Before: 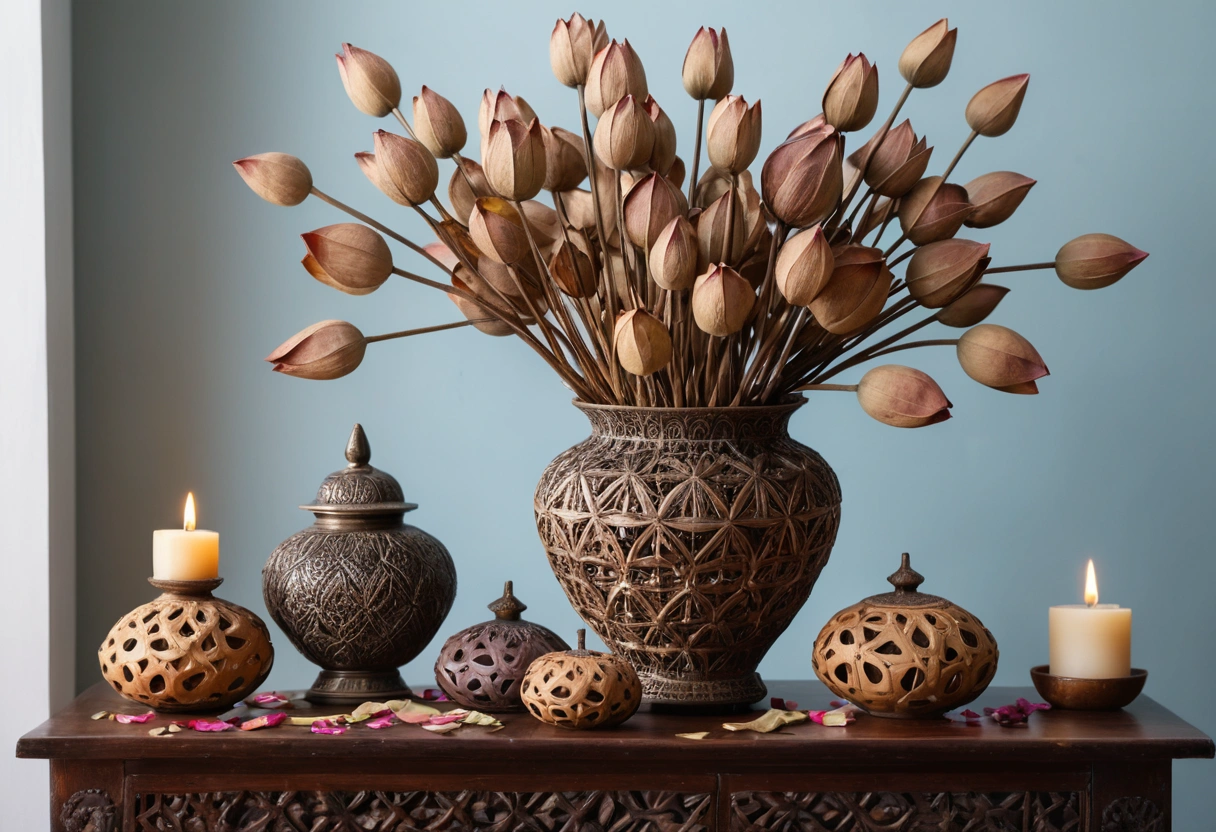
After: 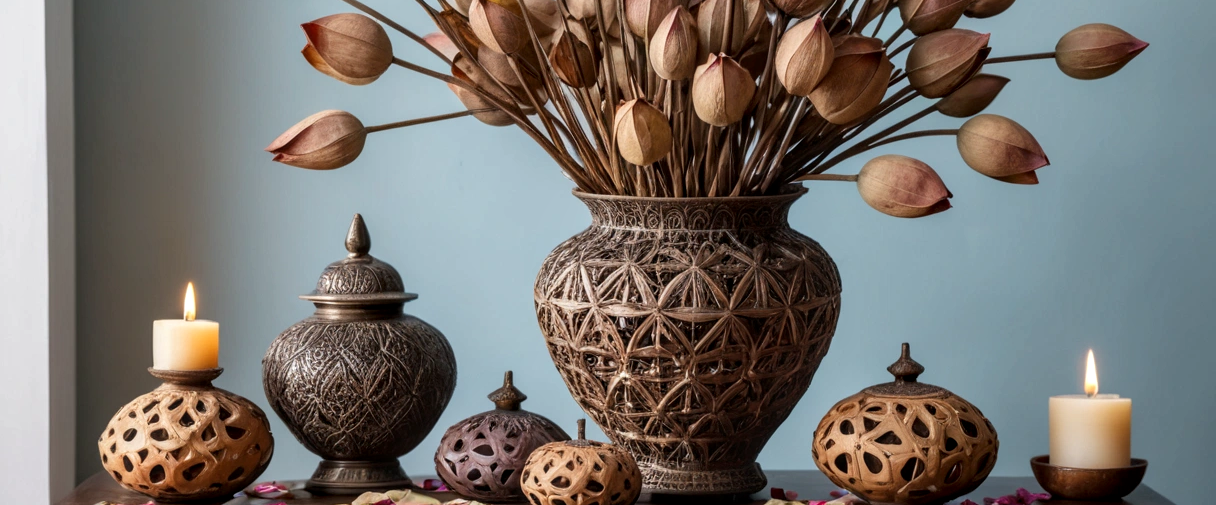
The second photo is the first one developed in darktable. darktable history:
local contrast: detail 130%
crop and rotate: top 25.357%, bottom 13.942%
